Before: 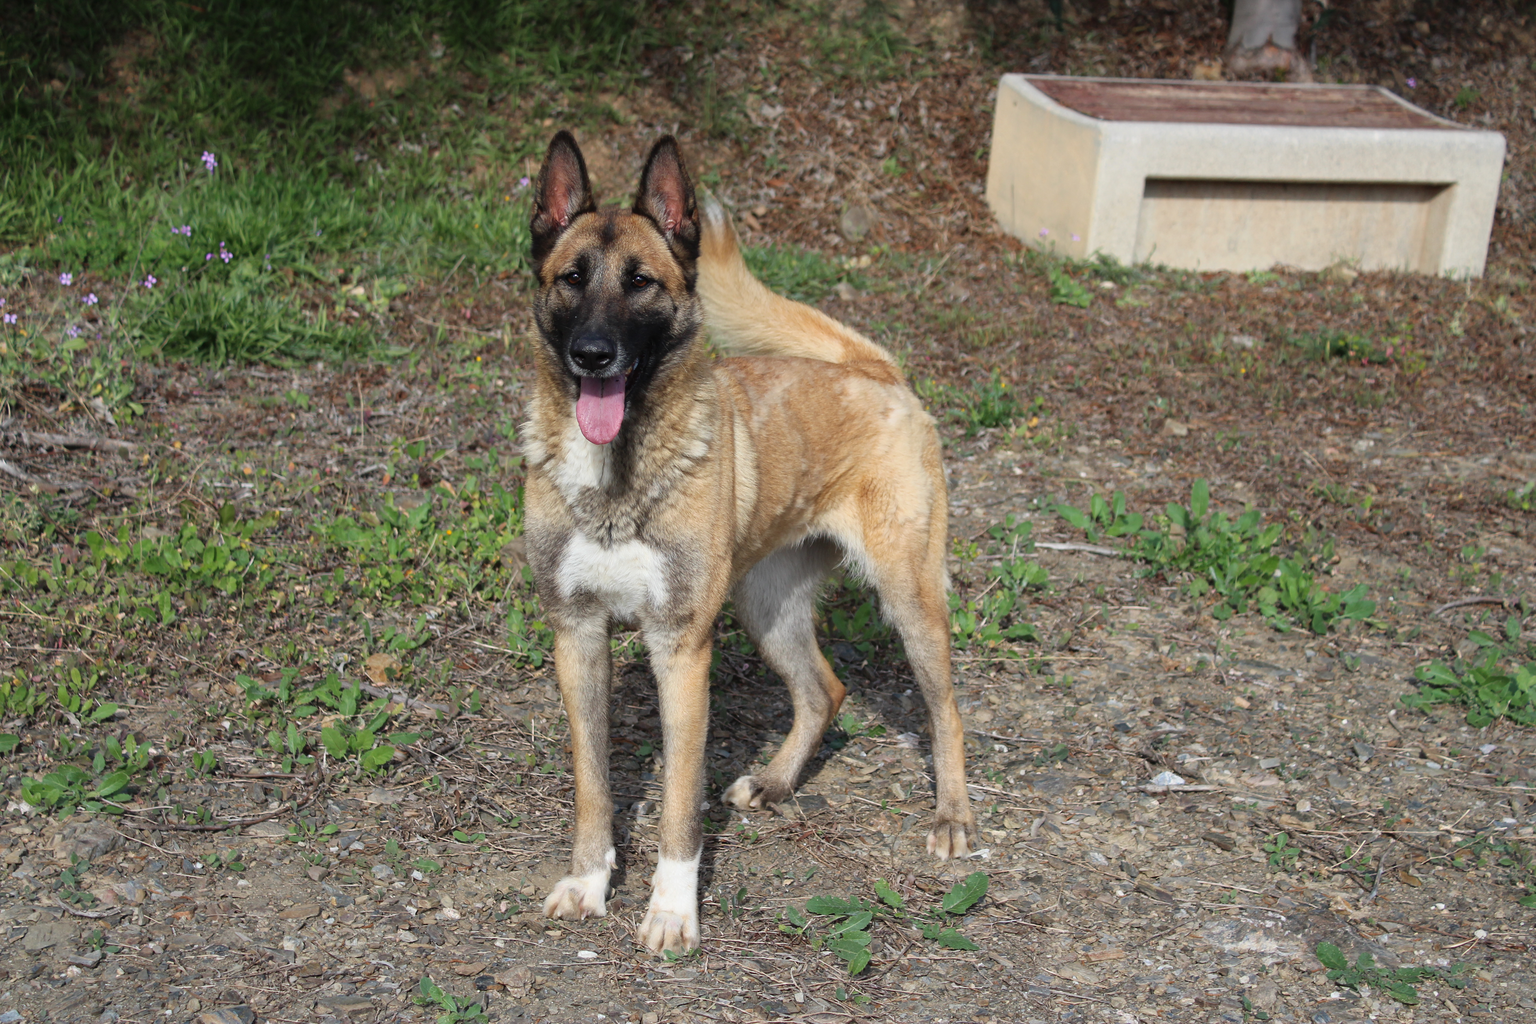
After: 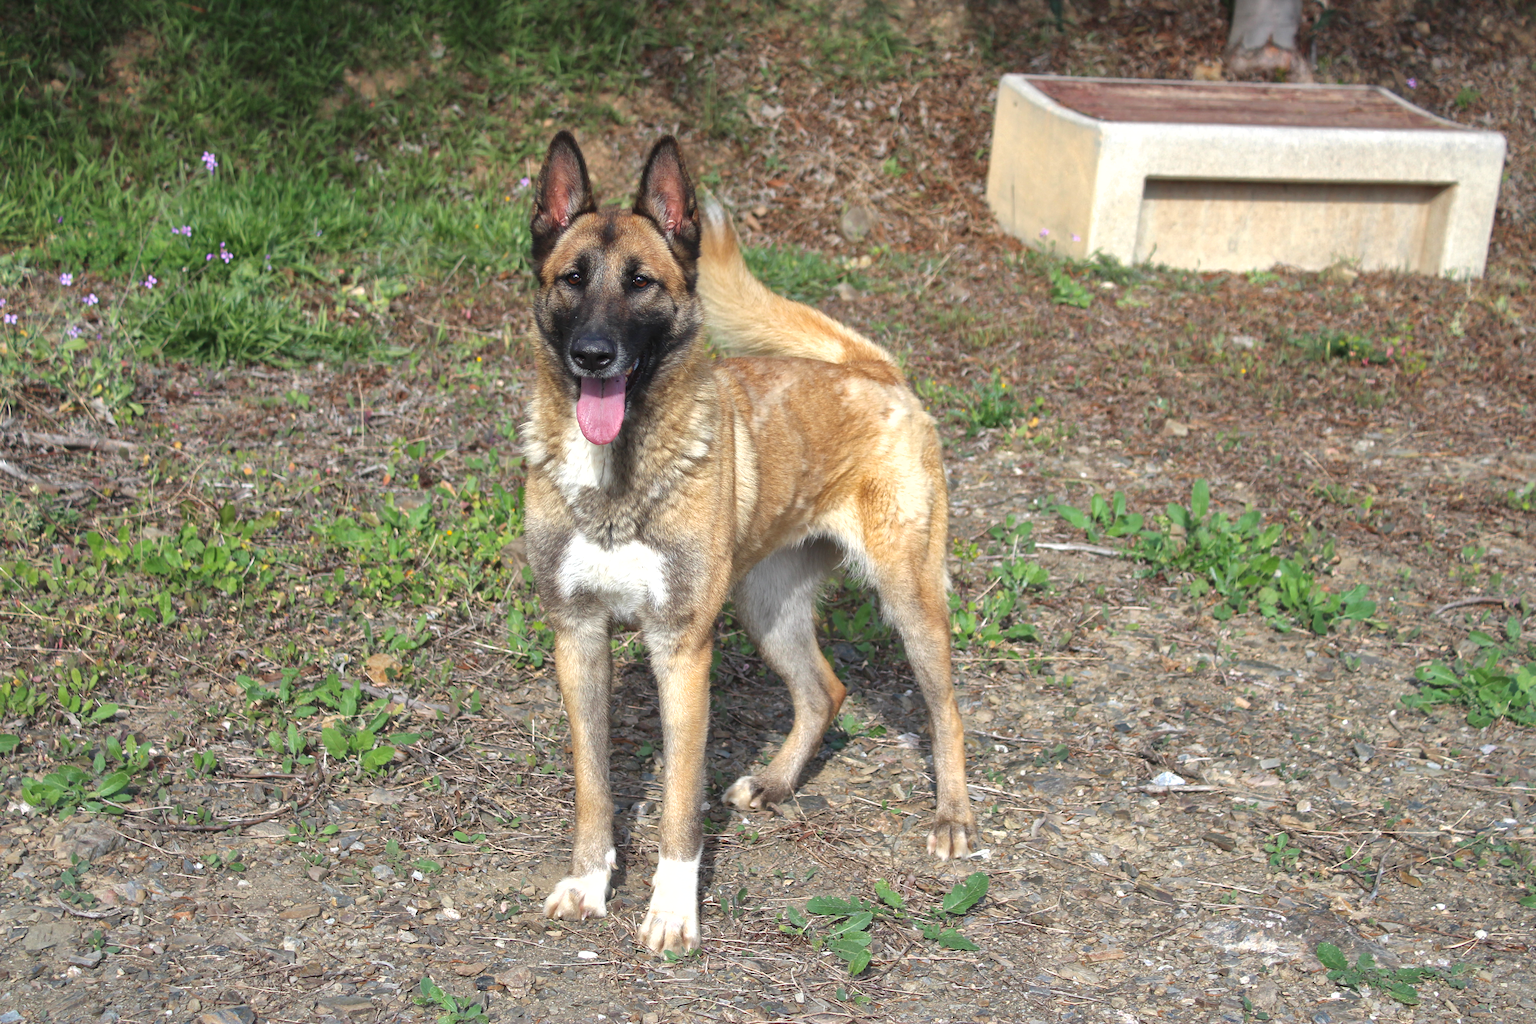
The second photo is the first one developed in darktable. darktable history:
exposure: black level correction 0, exposure 0.593 EV, compensate exposure bias true, compensate highlight preservation false
shadows and highlights: on, module defaults
